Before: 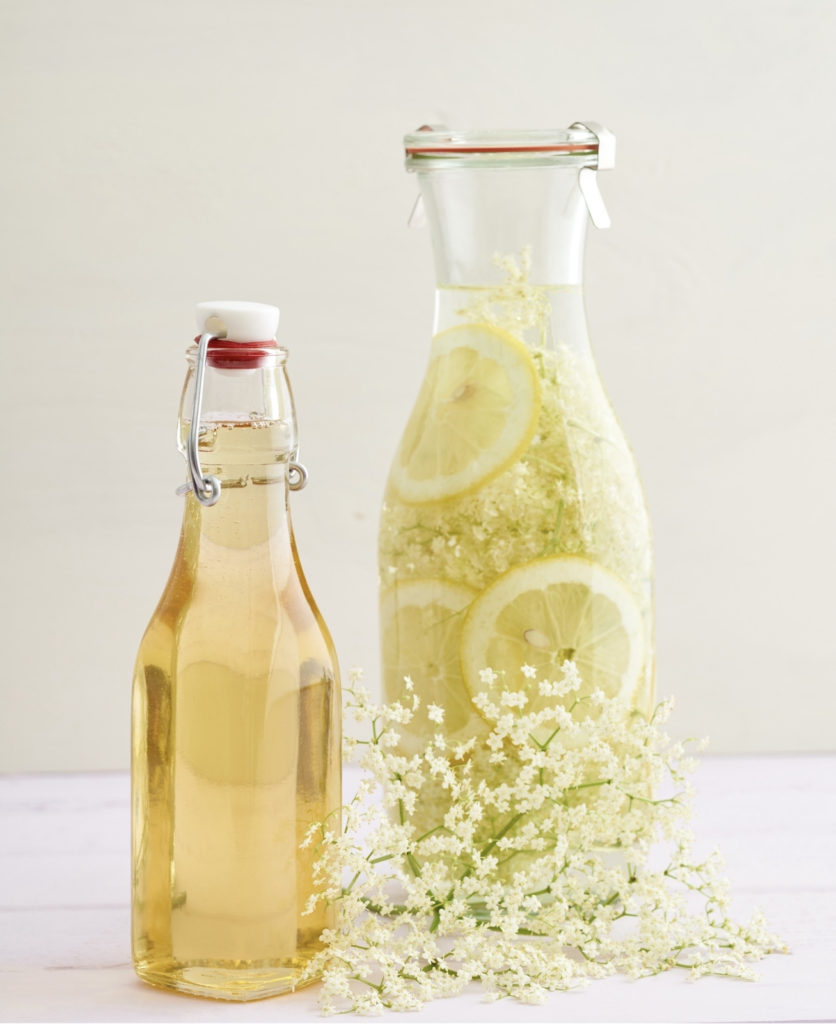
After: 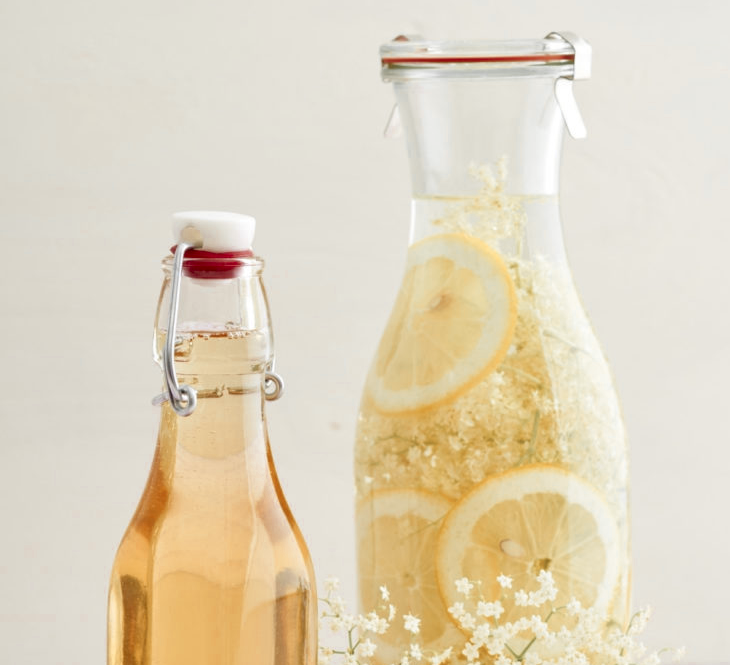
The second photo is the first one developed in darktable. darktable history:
crop: left 2.952%, top 8.882%, right 9.618%, bottom 26.113%
tone equalizer: on, module defaults
color zones: curves: ch0 [(0, 0.363) (0.128, 0.373) (0.25, 0.5) (0.402, 0.407) (0.521, 0.525) (0.63, 0.559) (0.729, 0.662) (0.867, 0.471)]; ch1 [(0, 0.515) (0.136, 0.618) (0.25, 0.5) (0.378, 0) (0.516, 0) (0.622, 0.593) (0.737, 0.819) (0.87, 0.593)]; ch2 [(0, 0.529) (0.128, 0.471) (0.282, 0.451) (0.386, 0.662) (0.516, 0.525) (0.633, 0.554) (0.75, 0.62) (0.875, 0.441)]
